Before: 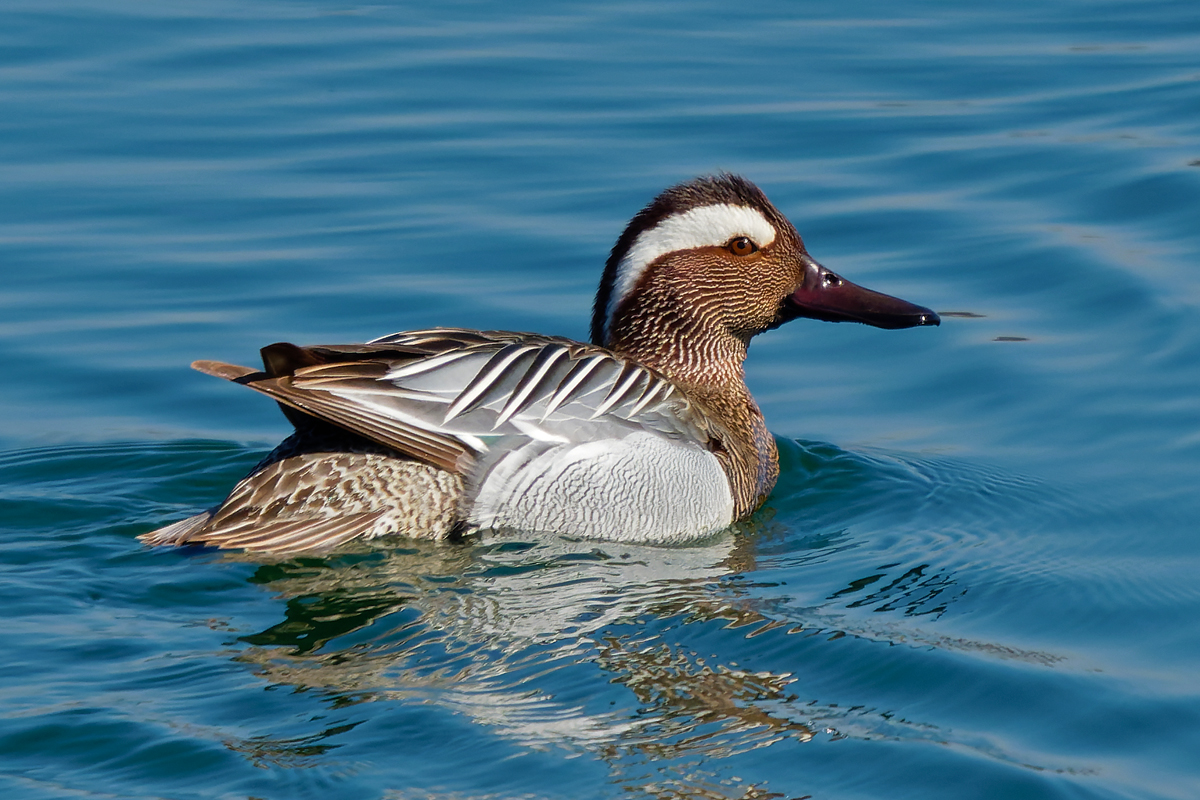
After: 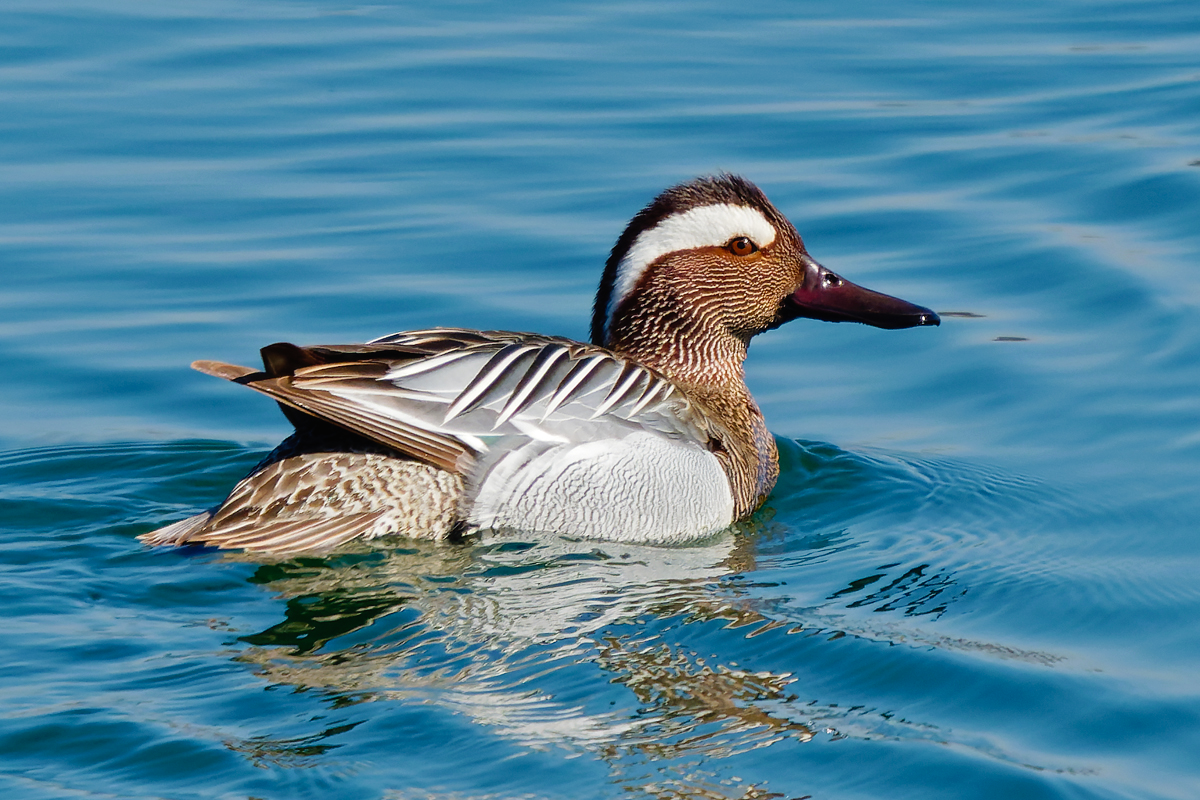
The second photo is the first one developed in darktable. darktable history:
tone curve: curves: ch0 [(0, 0.01) (0.052, 0.045) (0.136, 0.133) (0.29, 0.332) (0.453, 0.531) (0.676, 0.751) (0.89, 0.919) (1, 1)]; ch1 [(0, 0) (0.094, 0.081) (0.285, 0.299) (0.385, 0.403) (0.446, 0.443) (0.502, 0.5) (0.544, 0.552) (0.589, 0.612) (0.722, 0.728) (1, 1)]; ch2 [(0, 0) (0.257, 0.217) (0.43, 0.421) (0.498, 0.507) (0.531, 0.544) (0.56, 0.579) (0.625, 0.642) (1, 1)], preserve colors none
